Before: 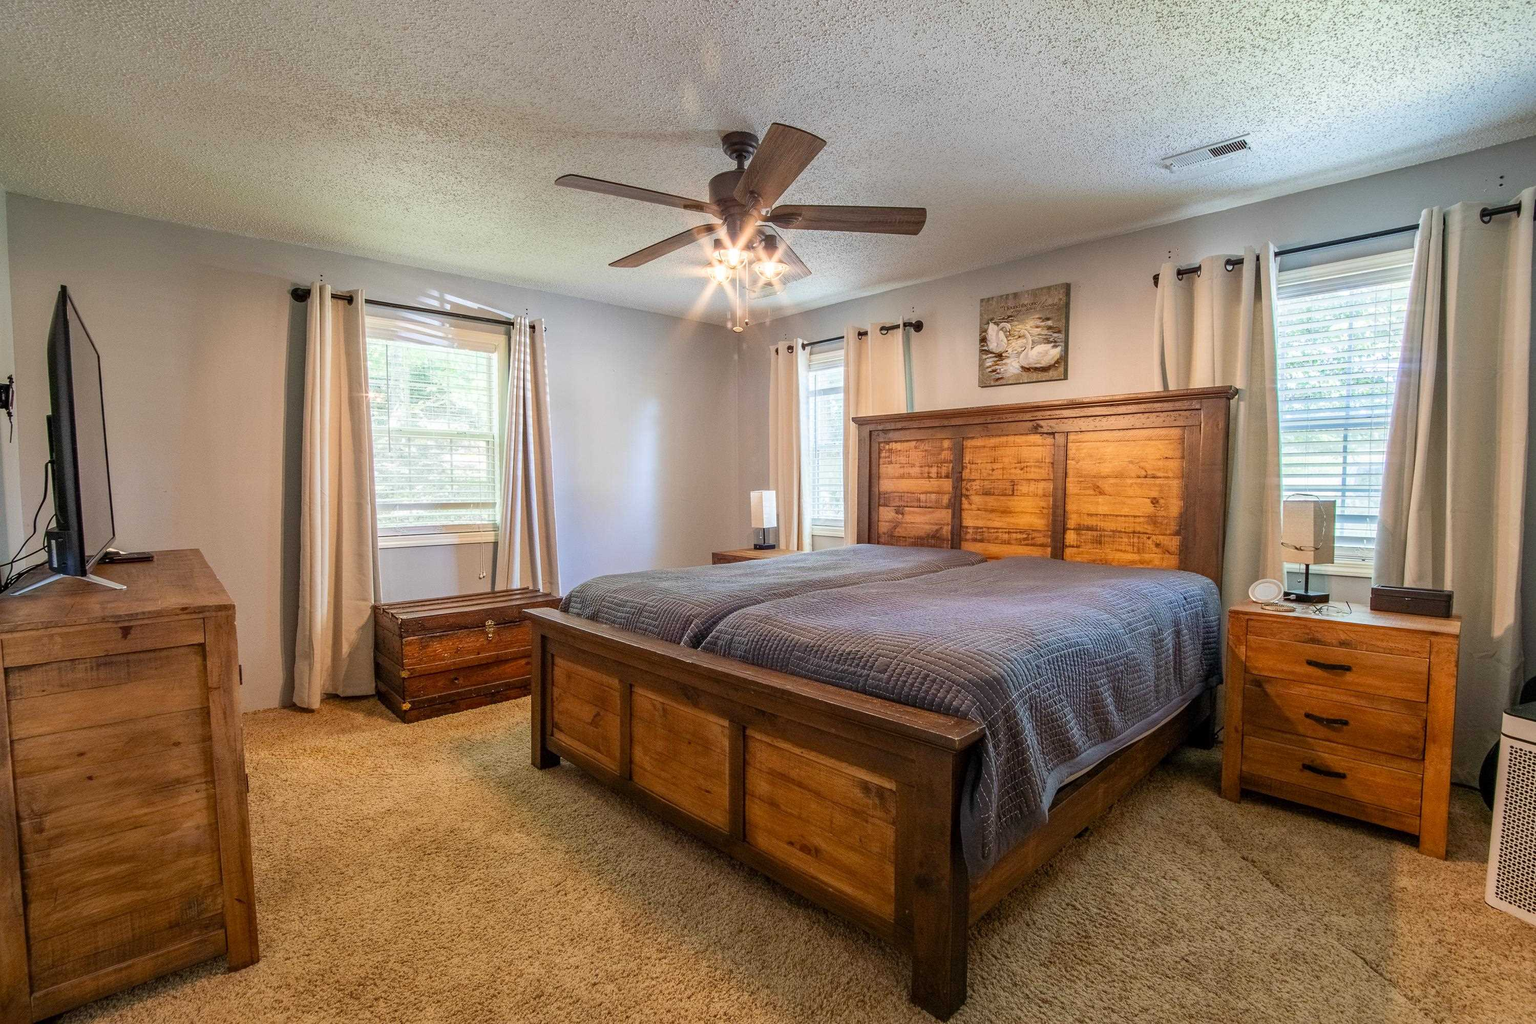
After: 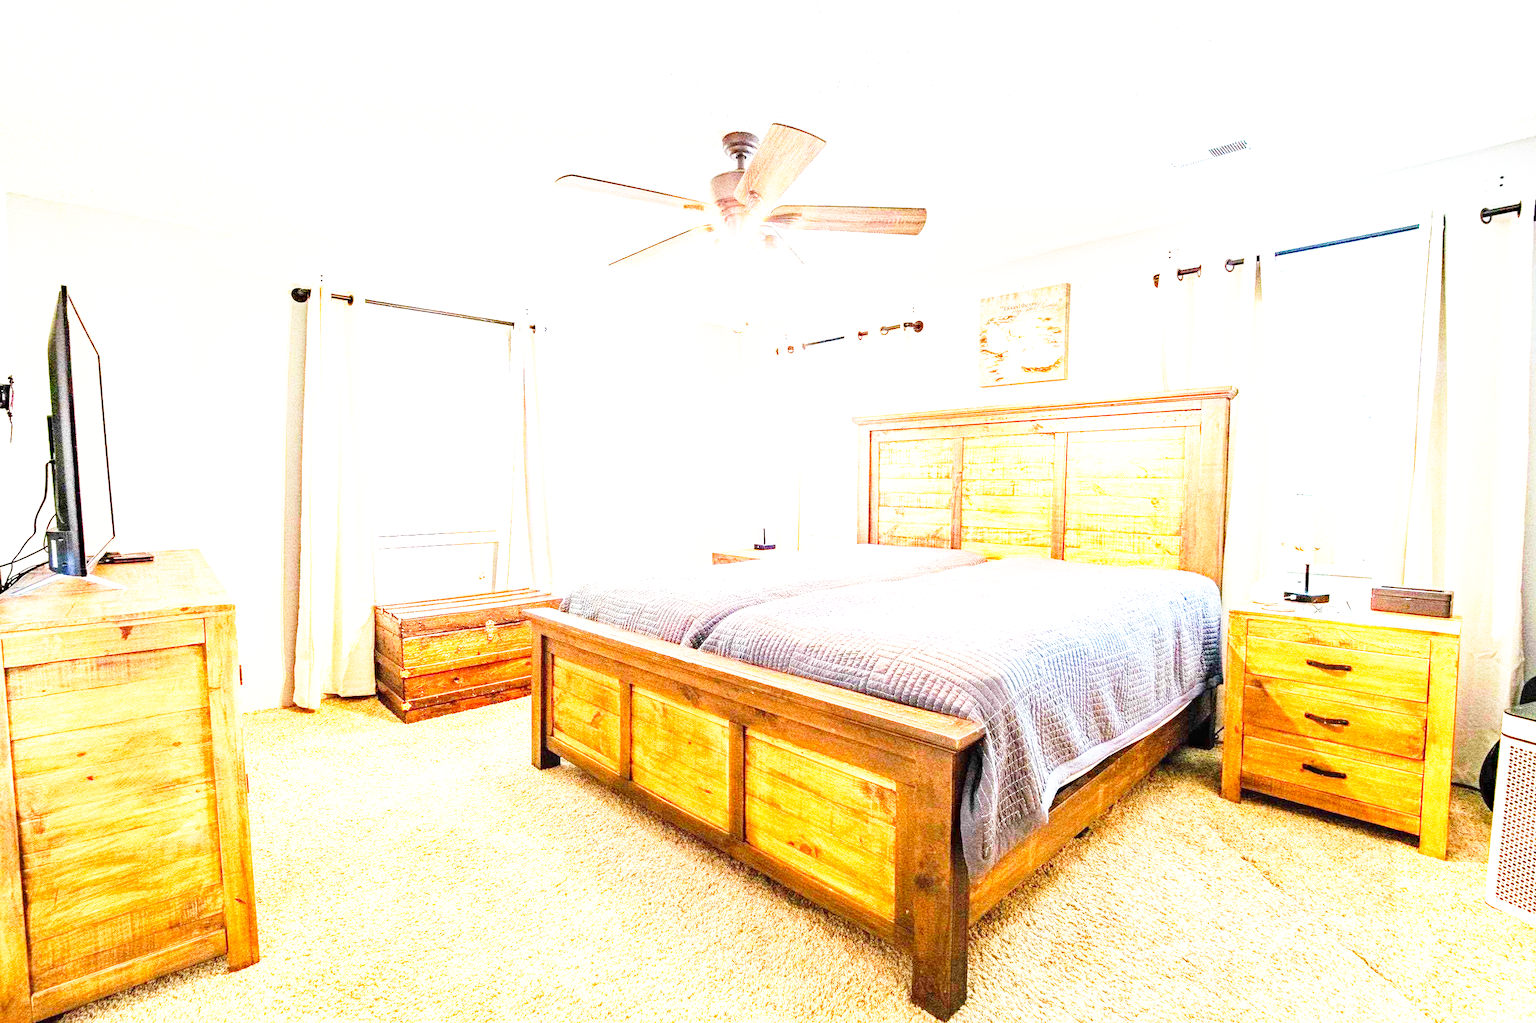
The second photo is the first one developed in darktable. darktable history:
exposure: black level correction 0, exposure 0.694 EV, compensate exposure bias true, compensate highlight preservation false
base curve: curves: ch0 [(0, 0) (0.026, 0.03) (0.109, 0.232) (0.351, 0.748) (0.669, 0.968) (1, 1)], preserve colors none
haze removal: compatibility mode true, adaptive false
